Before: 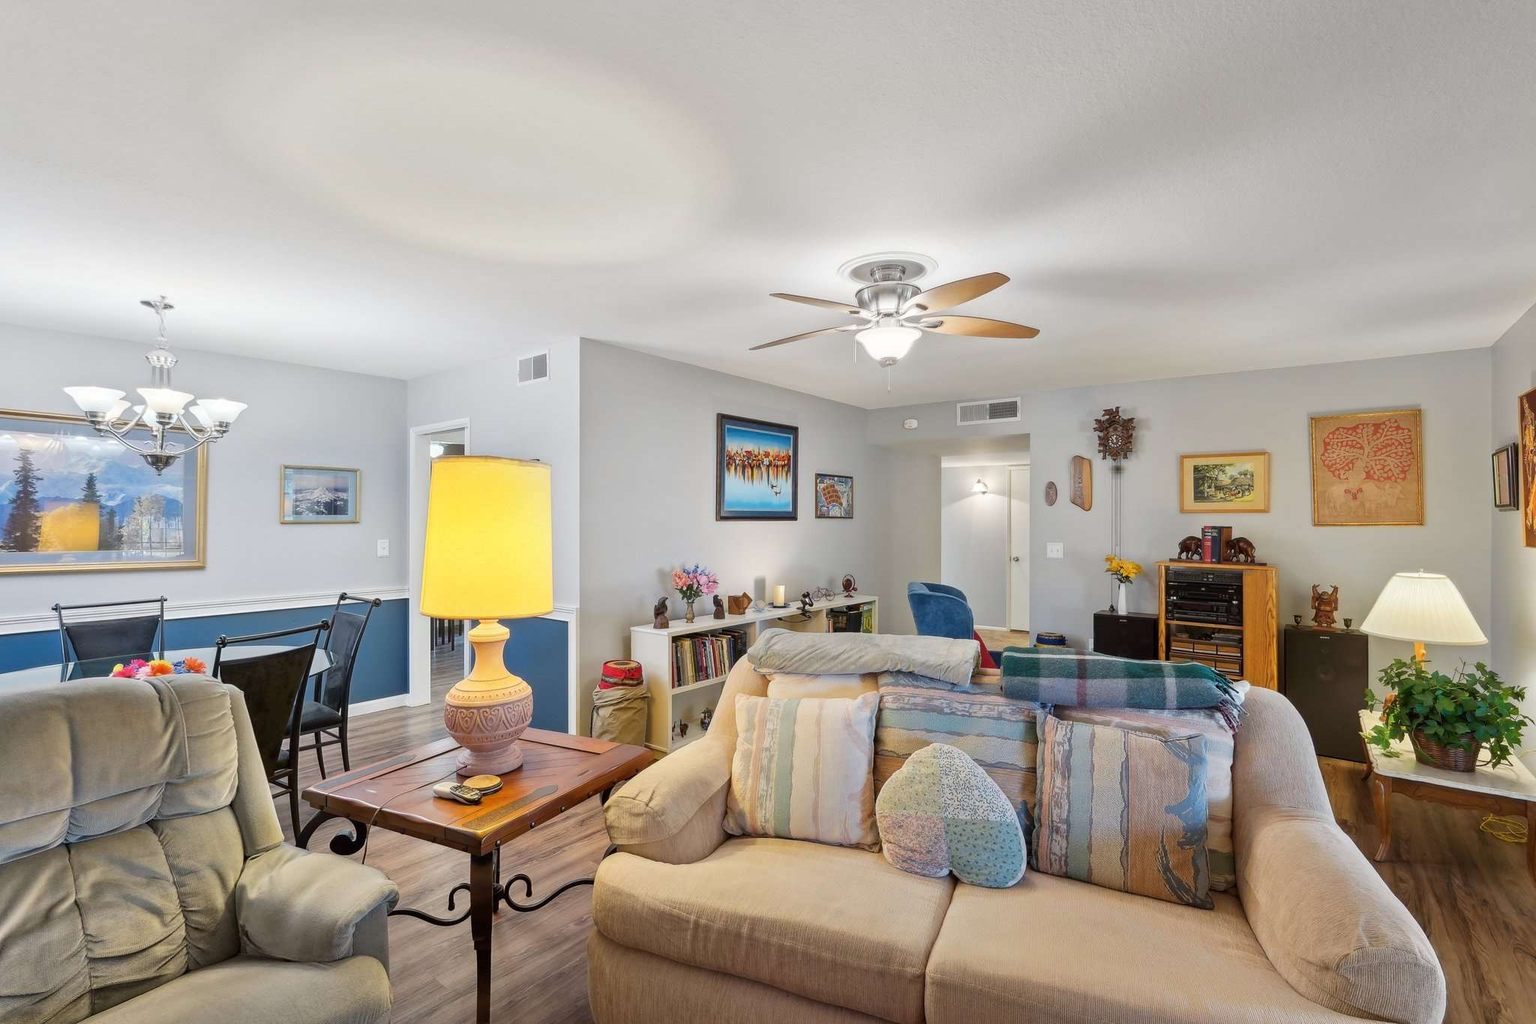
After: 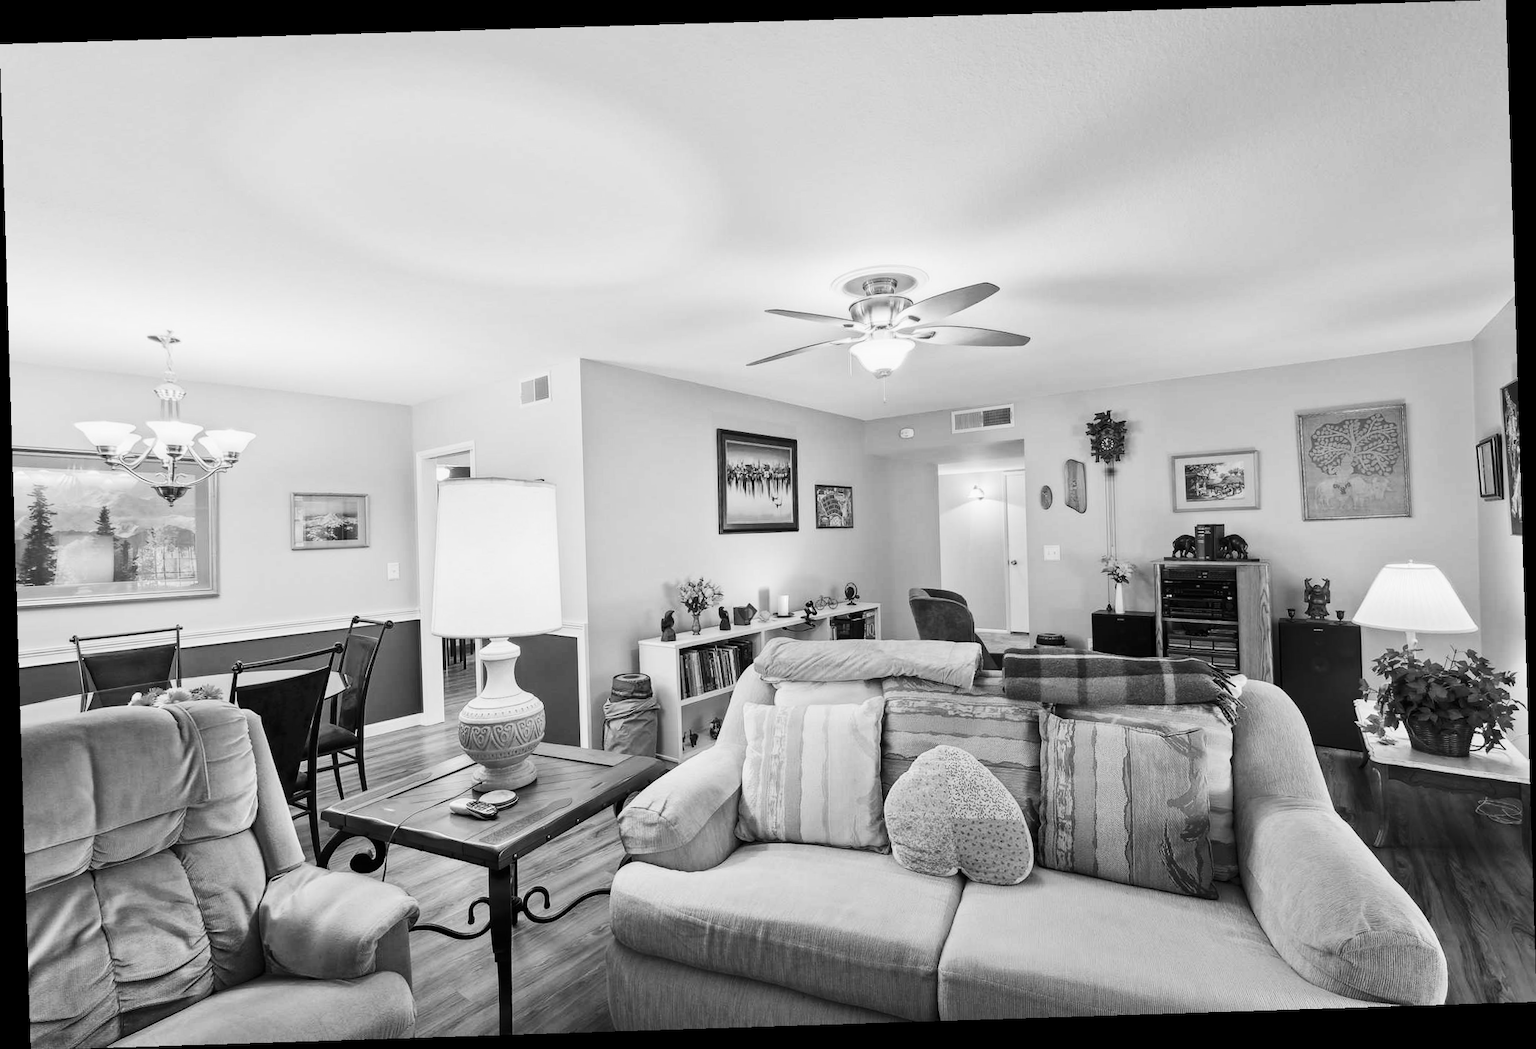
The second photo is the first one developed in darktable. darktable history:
monochrome: a 32, b 64, size 2.3
rotate and perspective: rotation -1.77°, lens shift (horizontal) 0.004, automatic cropping off
contrast brightness saturation: contrast 0.26, brightness 0.02, saturation 0.87
